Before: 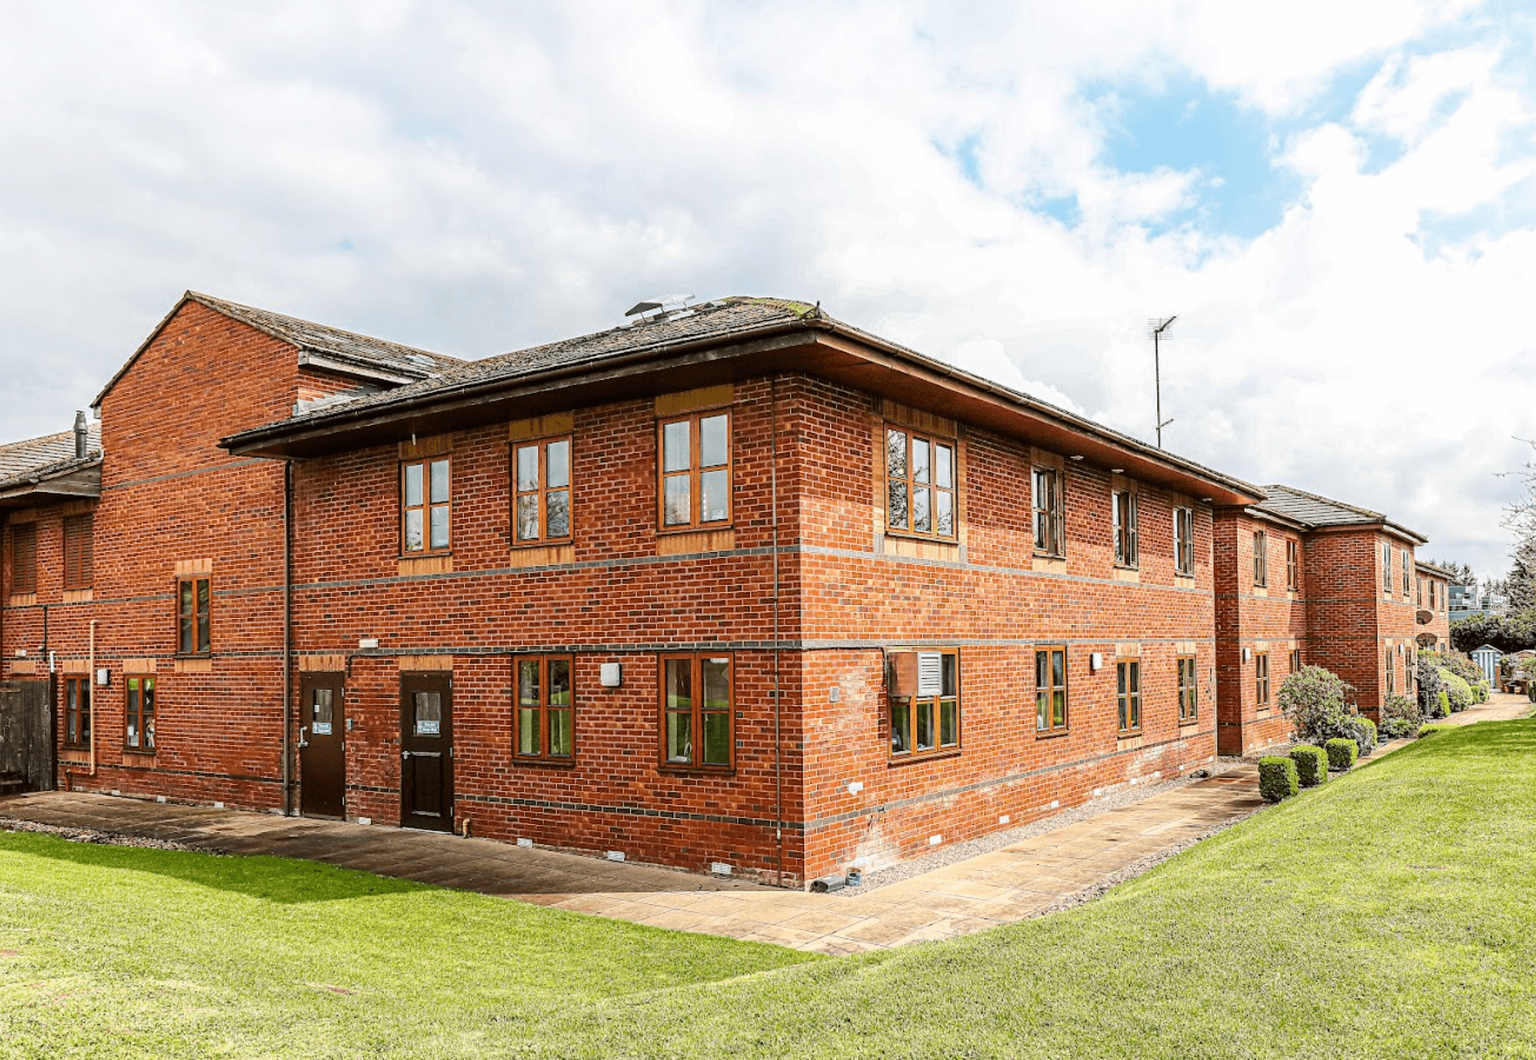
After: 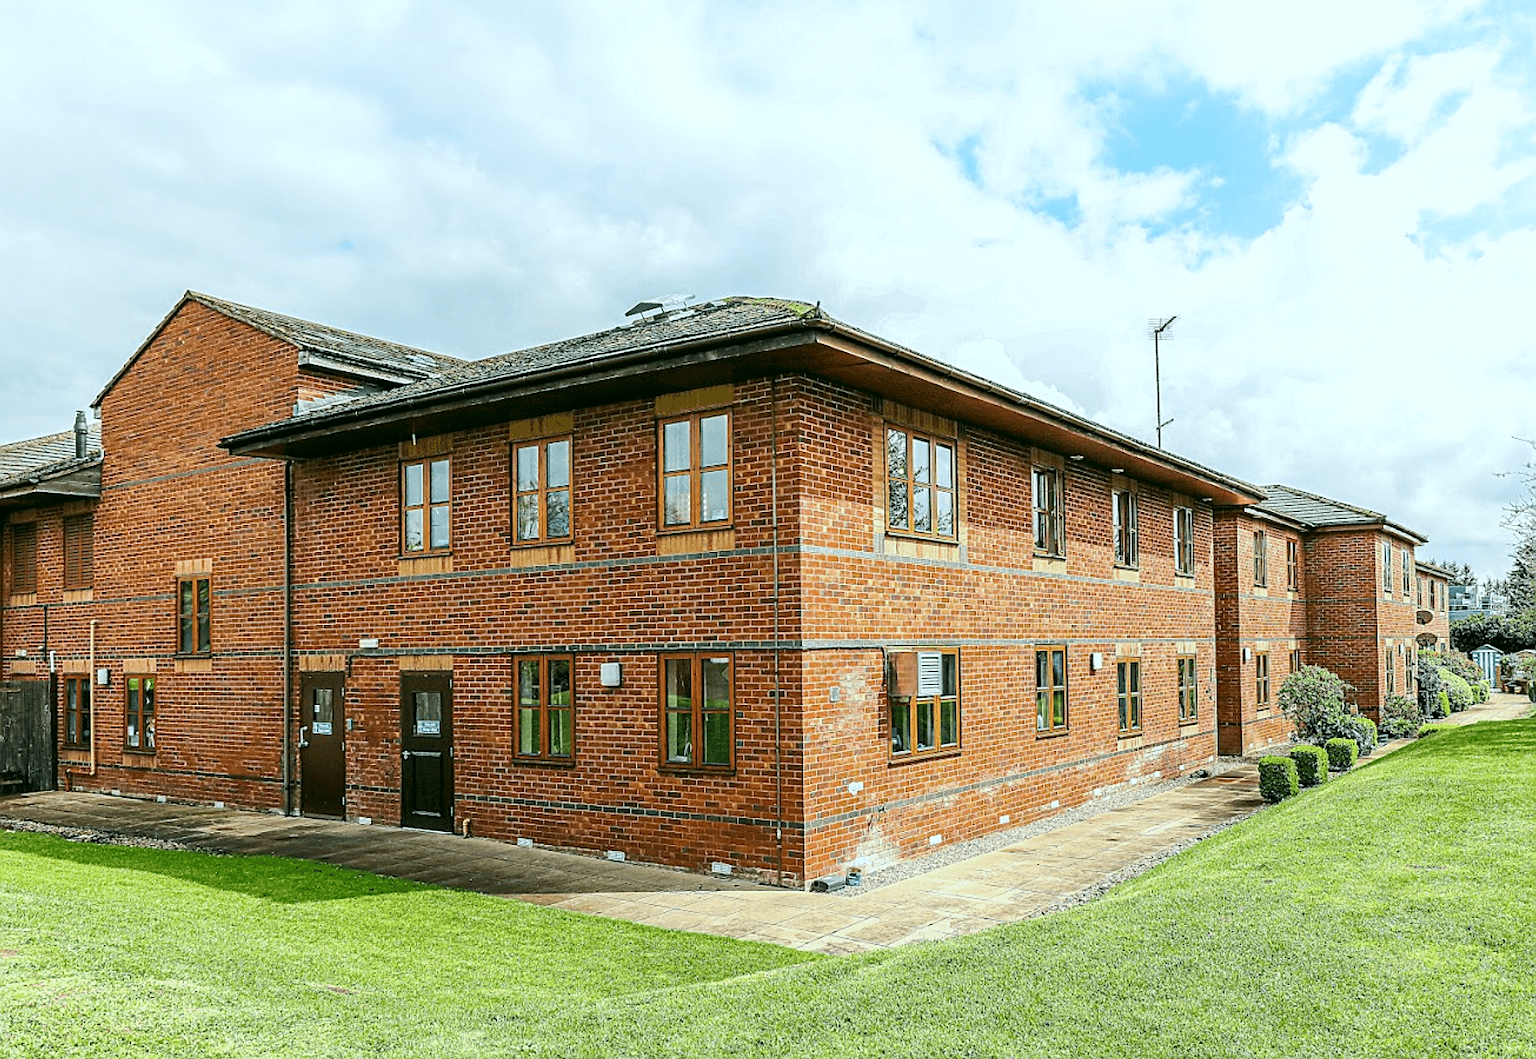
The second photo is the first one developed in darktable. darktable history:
color correction: highlights a* -0.482, highlights b* 9.48, shadows a* -9.48, shadows b* 0.803
sharpen: on, module defaults
color calibration: illuminant Planckian (black body), x 0.378, y 0.375, temperature 4065 K
